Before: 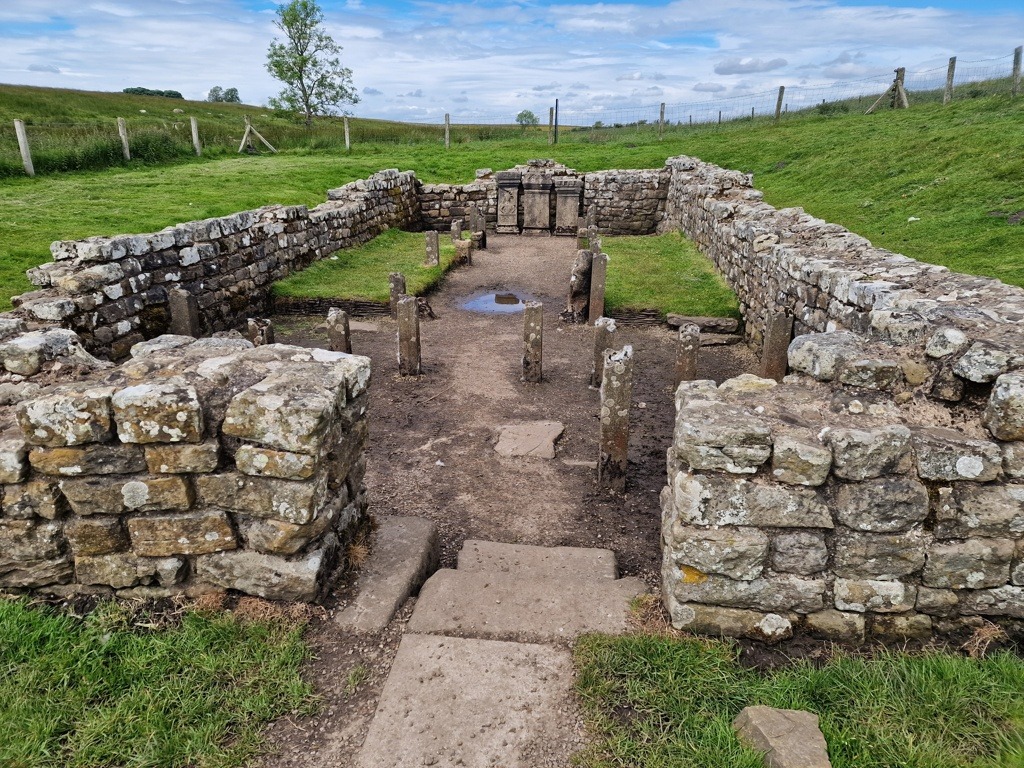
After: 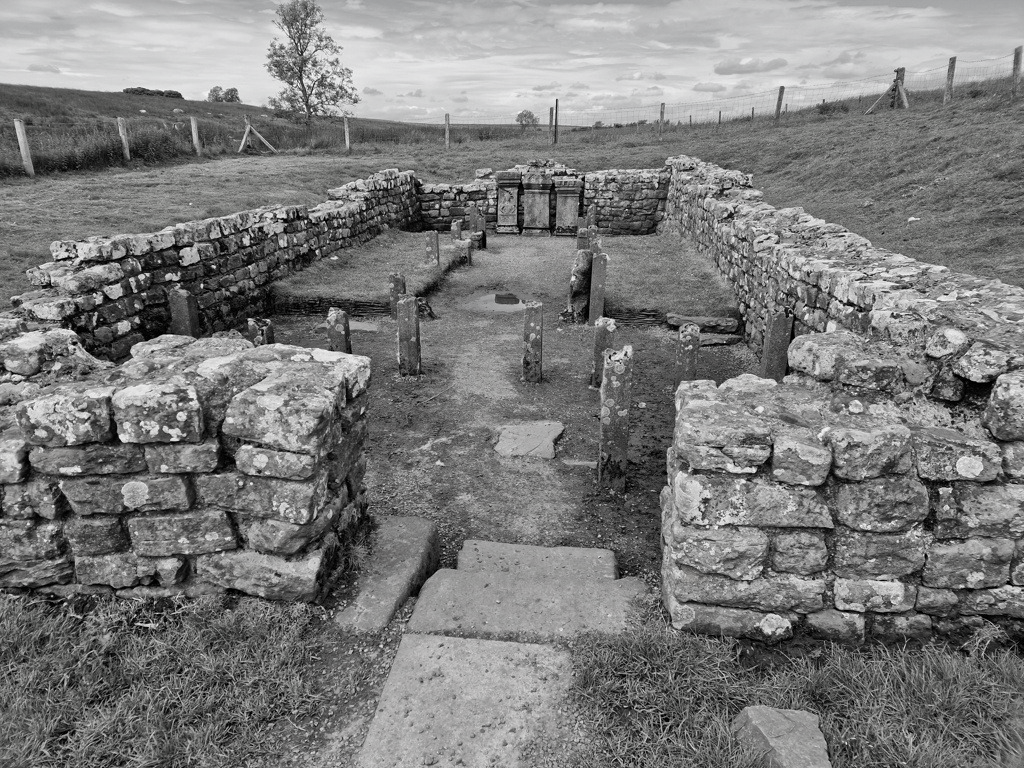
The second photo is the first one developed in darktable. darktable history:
exposure: black level correction 0.001, exposure 0.017 EV, compensate highlight preservation false
contrast brightness saturation: saturation -0.981
